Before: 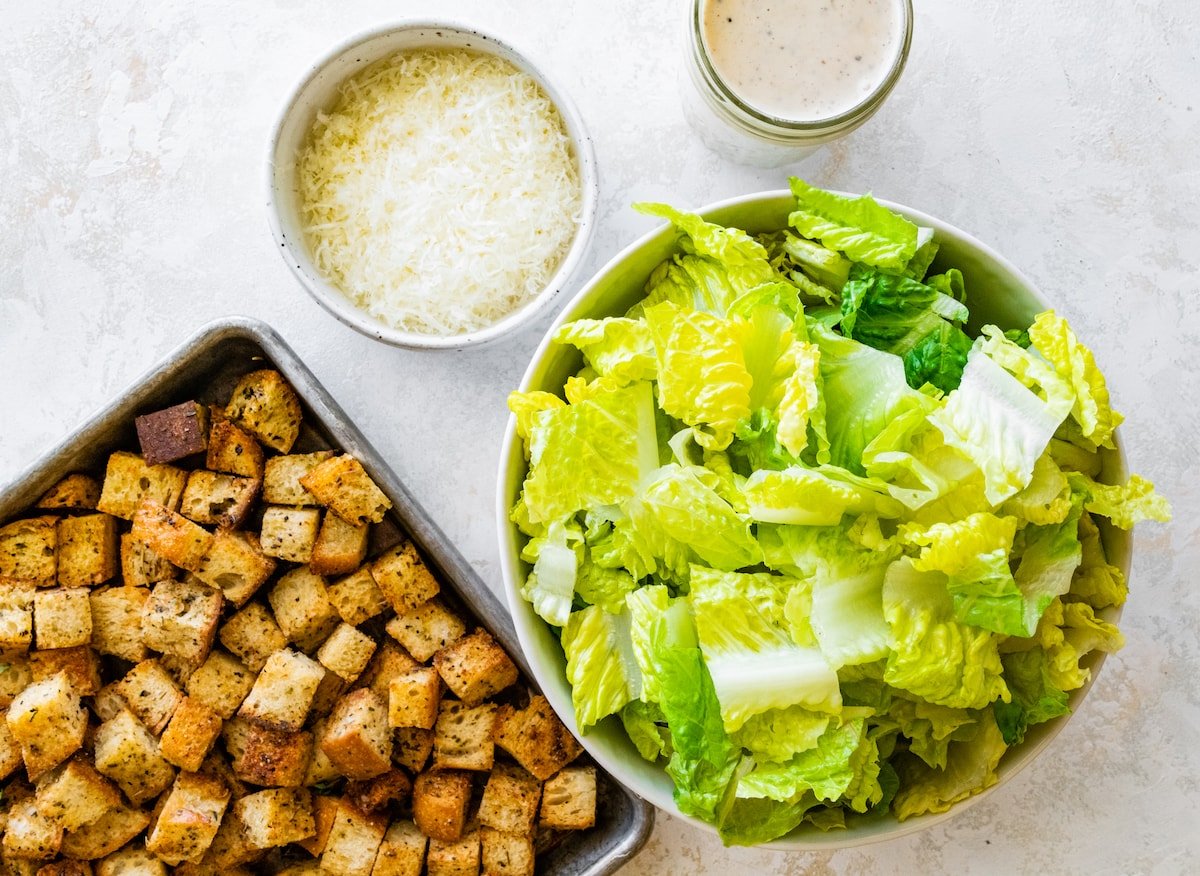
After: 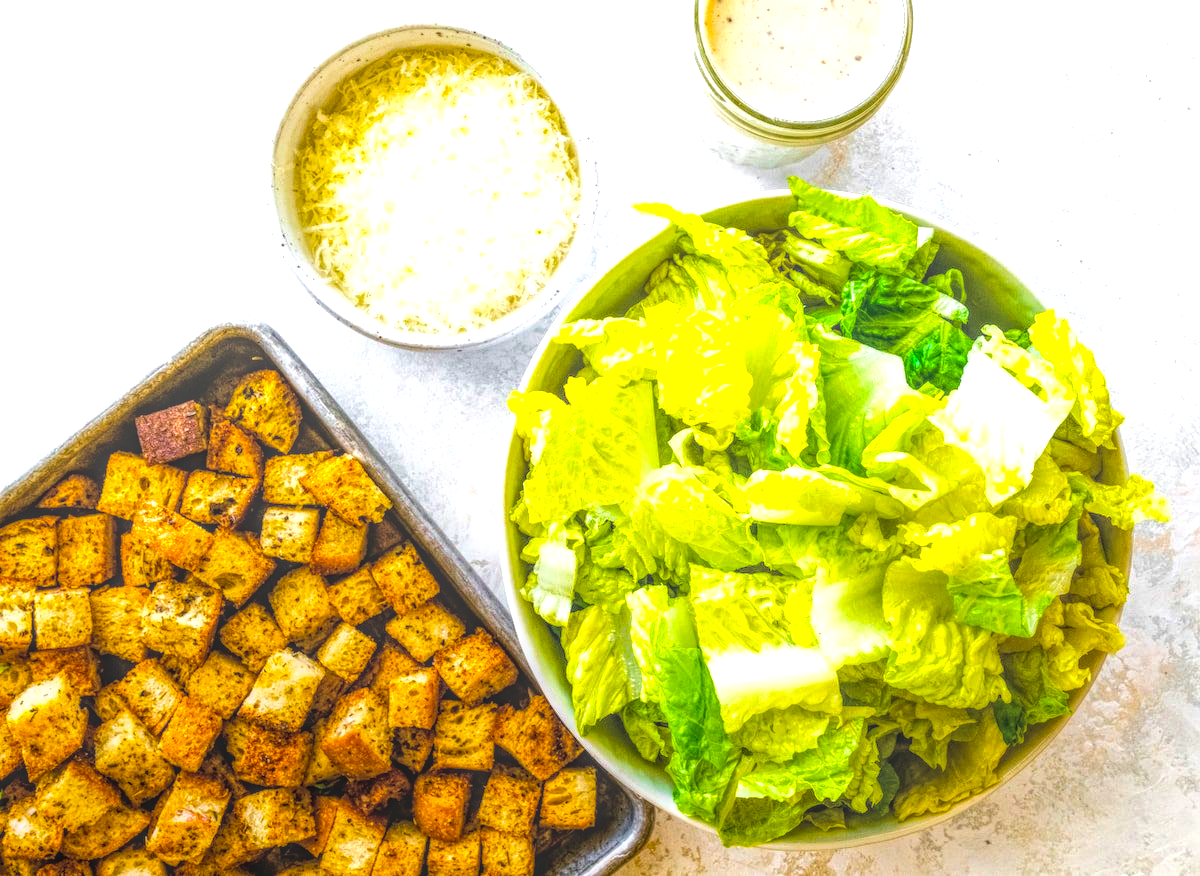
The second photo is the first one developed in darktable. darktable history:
tone equalizer: -8 EV -0.767 EV, -7 EV -0.7 EV, -6 EV -0.582 EV, -5 EV -0.404 EV, -3 EV 0.377 EV, -2 EV 0.6 EV, -1 EV 0.679 EV, +0 EV 0.781 EV, smoothing diameter 2.21%, edges refinement/feathering 17.88, mask exposure compensation -1.57 EV, filter diffusion 5
velvia: on, module defaults
local contrast: highlights 20%, shadows 29%, detail 200%, midtone range 0.2
color balance rgb: power › hue 72.48°, linear chroma grading › global chroma 15.445%, perceptual saturation grading › global saturation 30.121%
